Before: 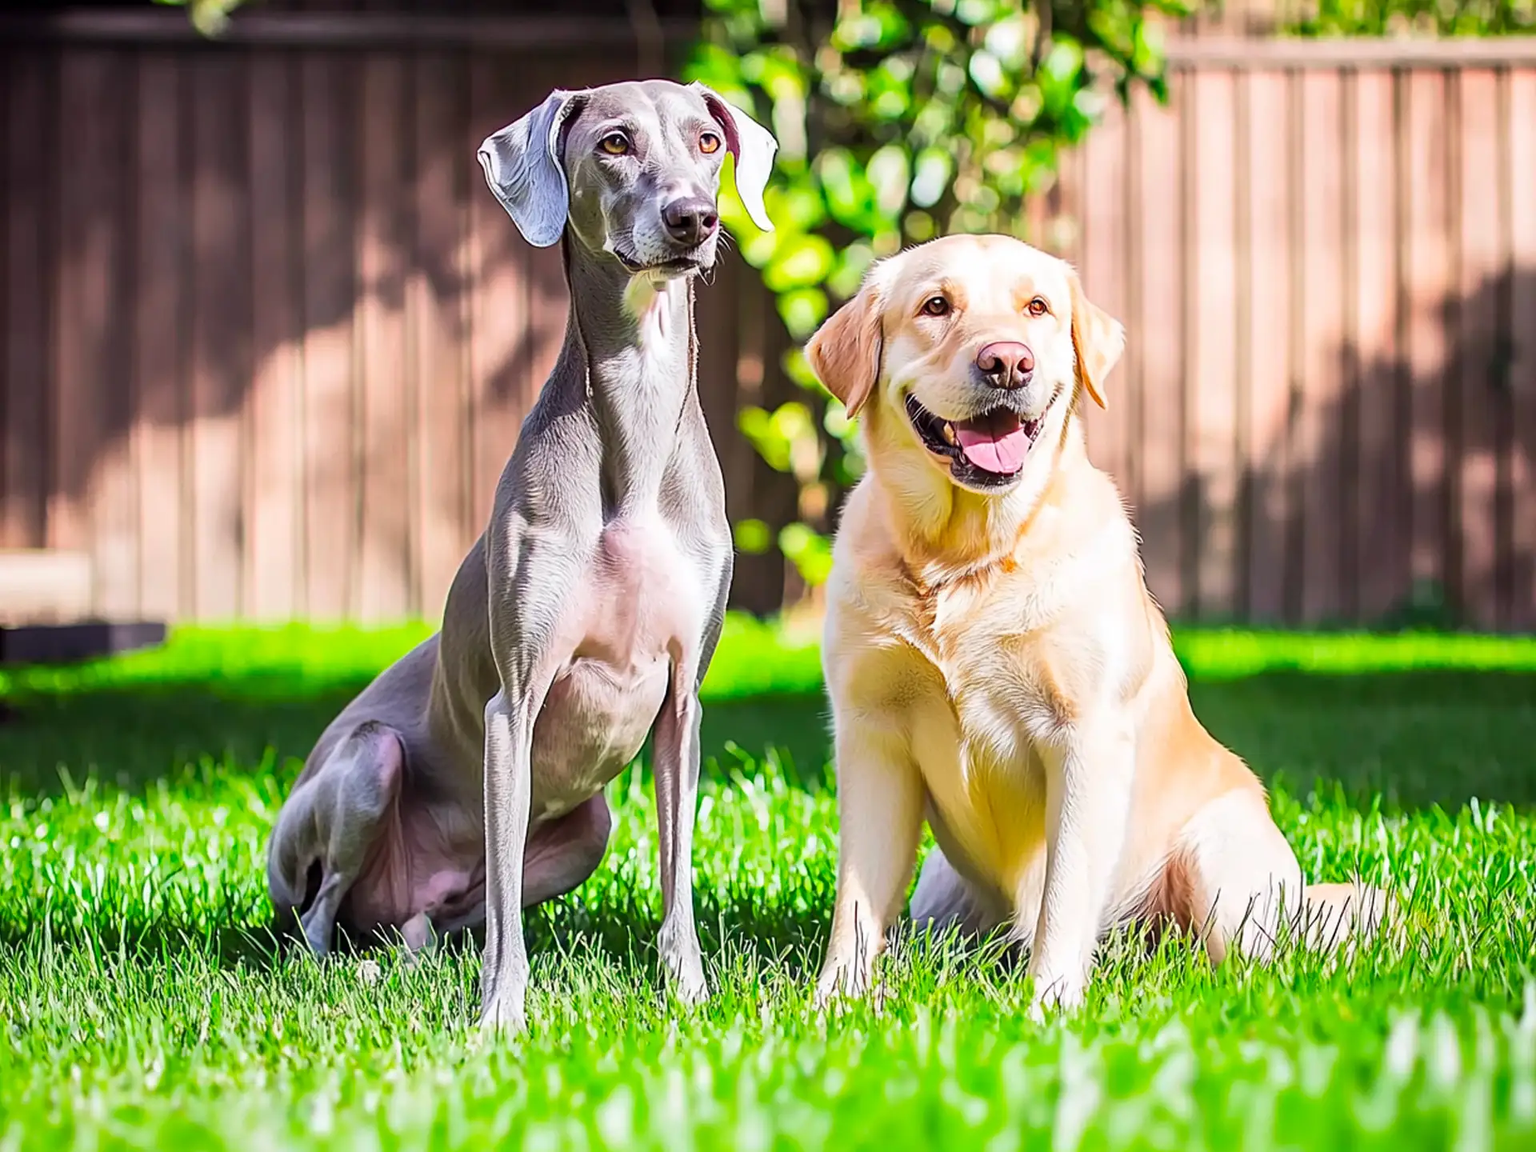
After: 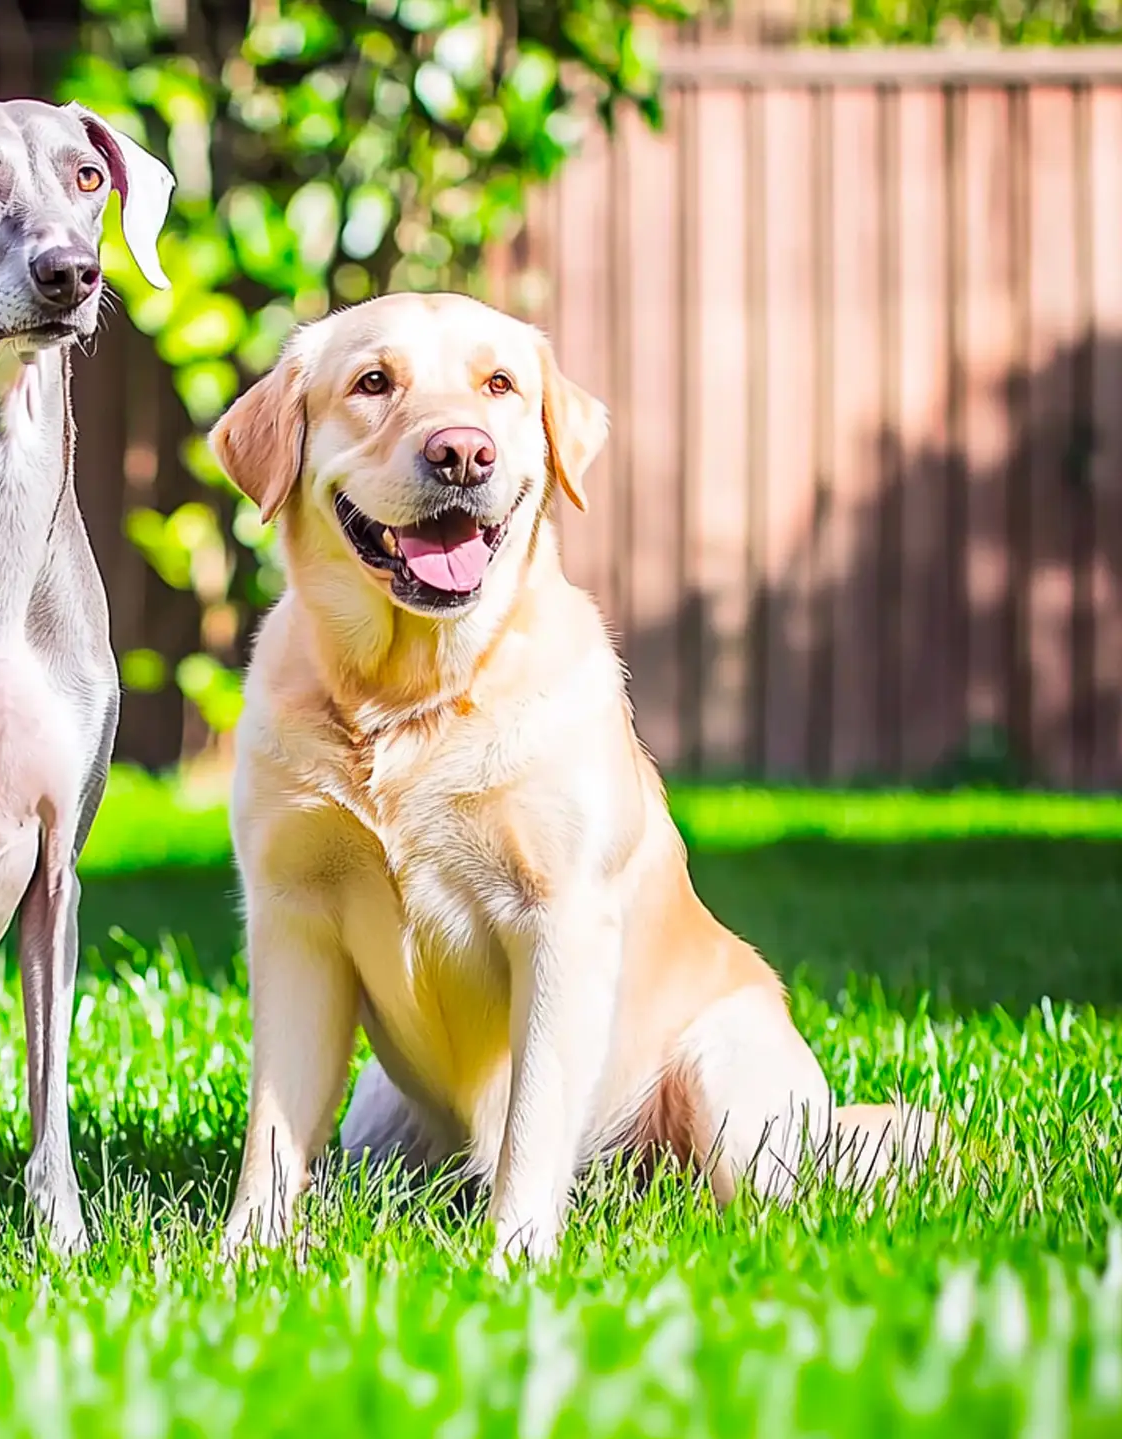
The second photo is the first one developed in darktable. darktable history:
crop: left 41.532%
